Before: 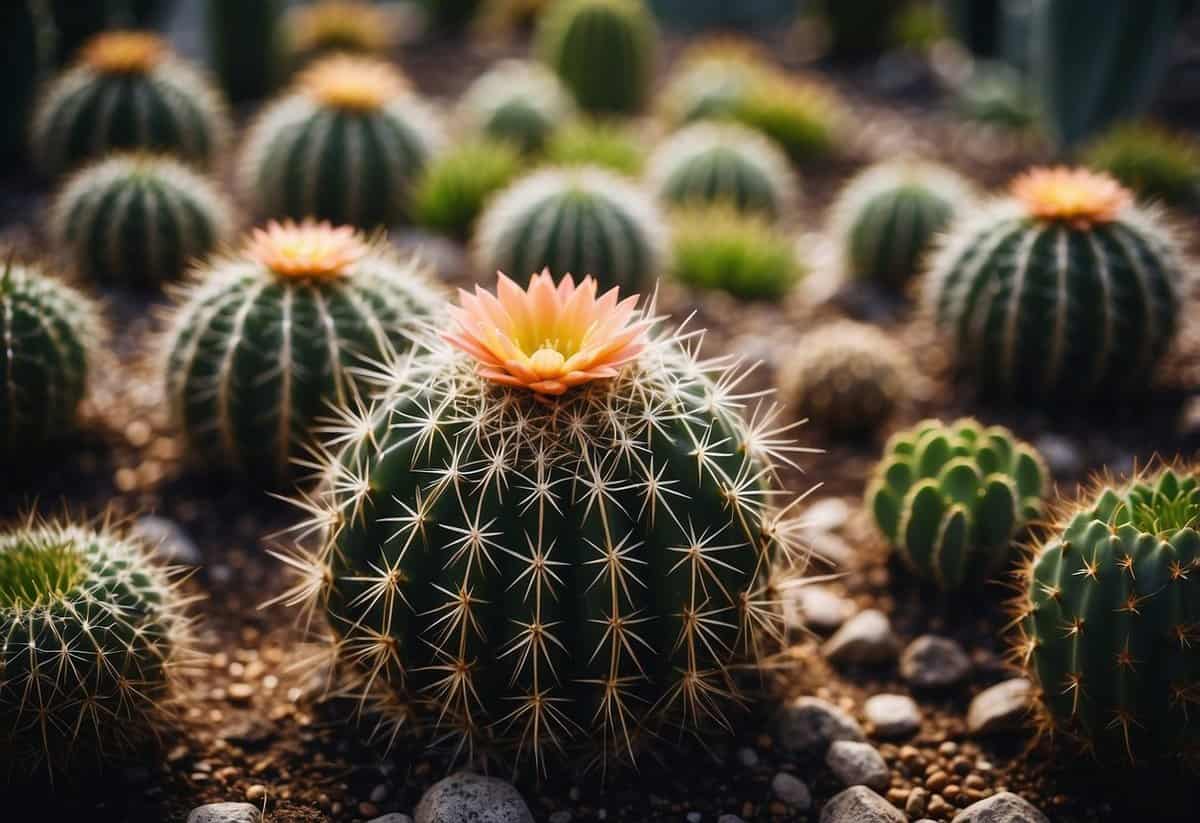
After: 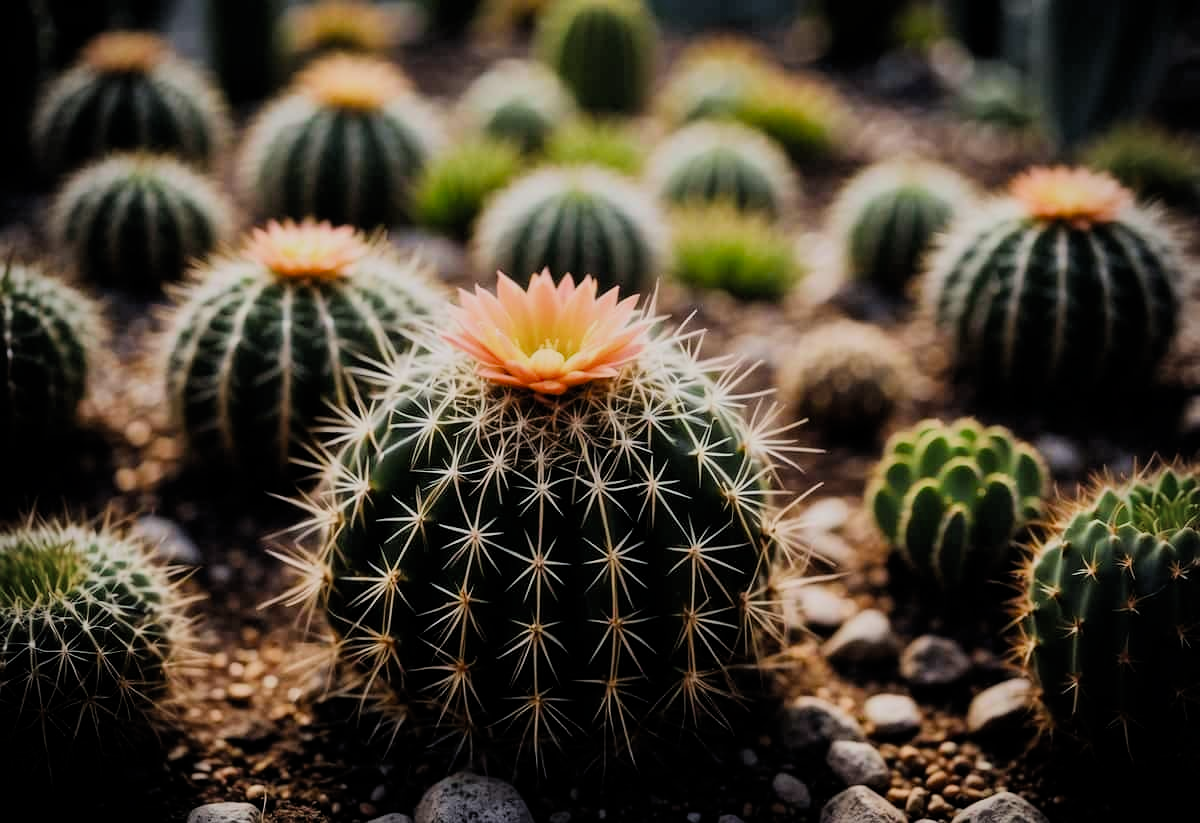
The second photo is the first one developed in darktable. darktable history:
vignetting: fall-off start 79.82%
filmic rgb: middle gray luminance 28.78%, black relative exposure -10.34 EV, white relative exposure 5.47 EV, target black luminance 0%, hardness 3.97, latitude 2.26%, contrast 1.119, highlights saturation mix 3.93%, shadows ↔ highlights balance 15.02%, color science v4 (2020)
